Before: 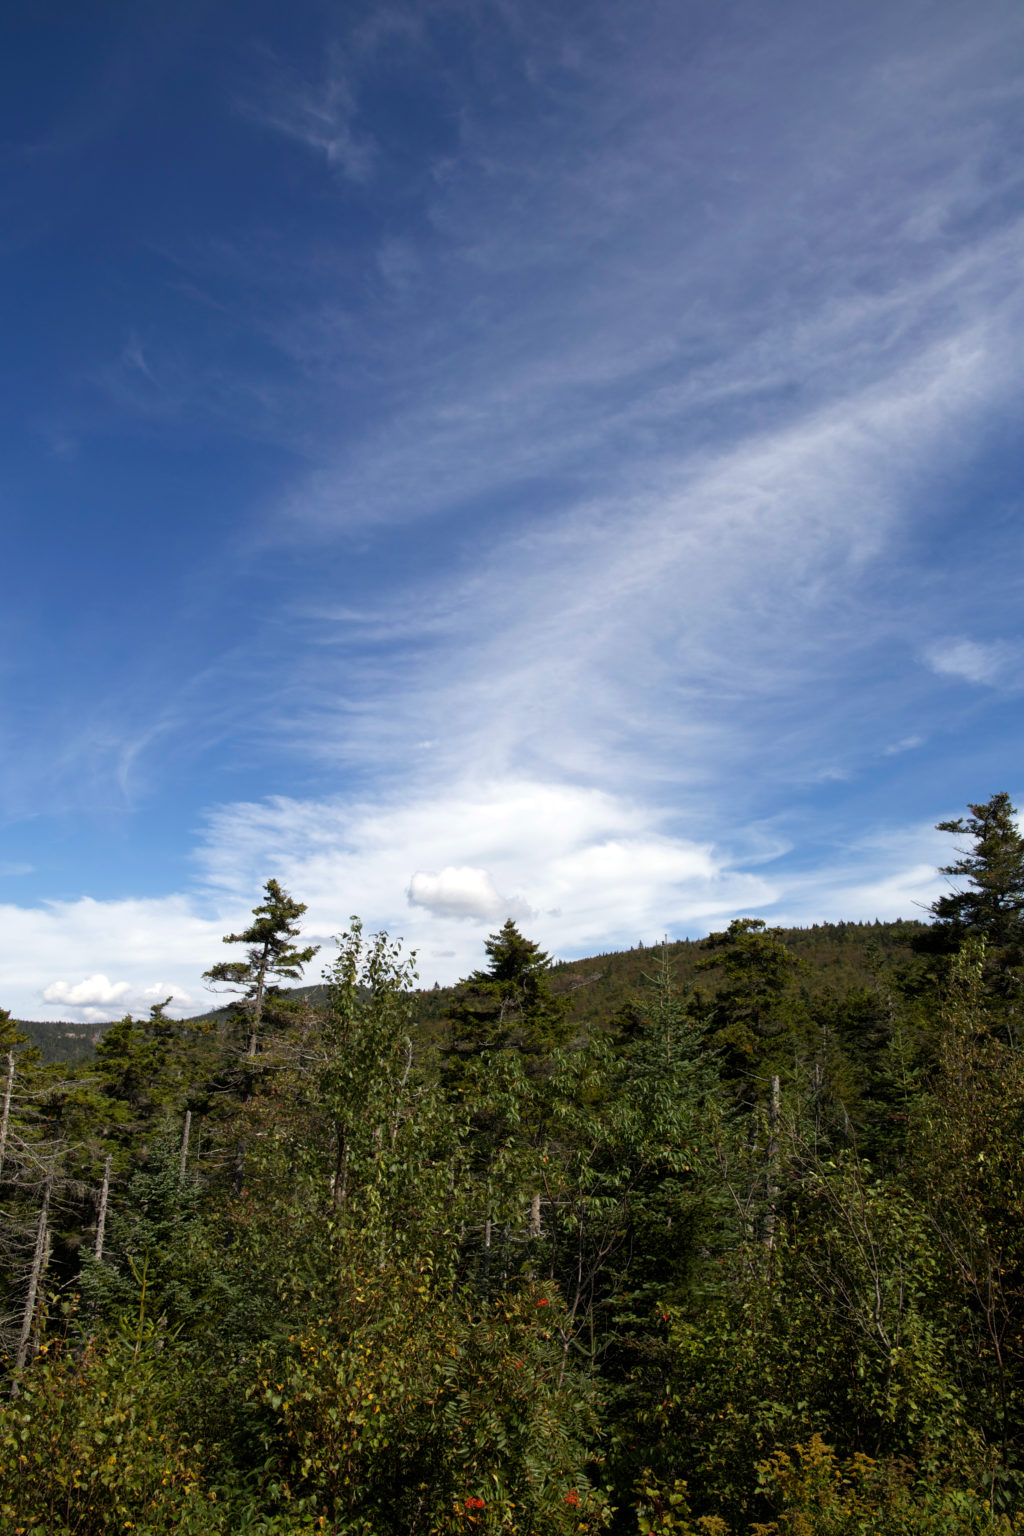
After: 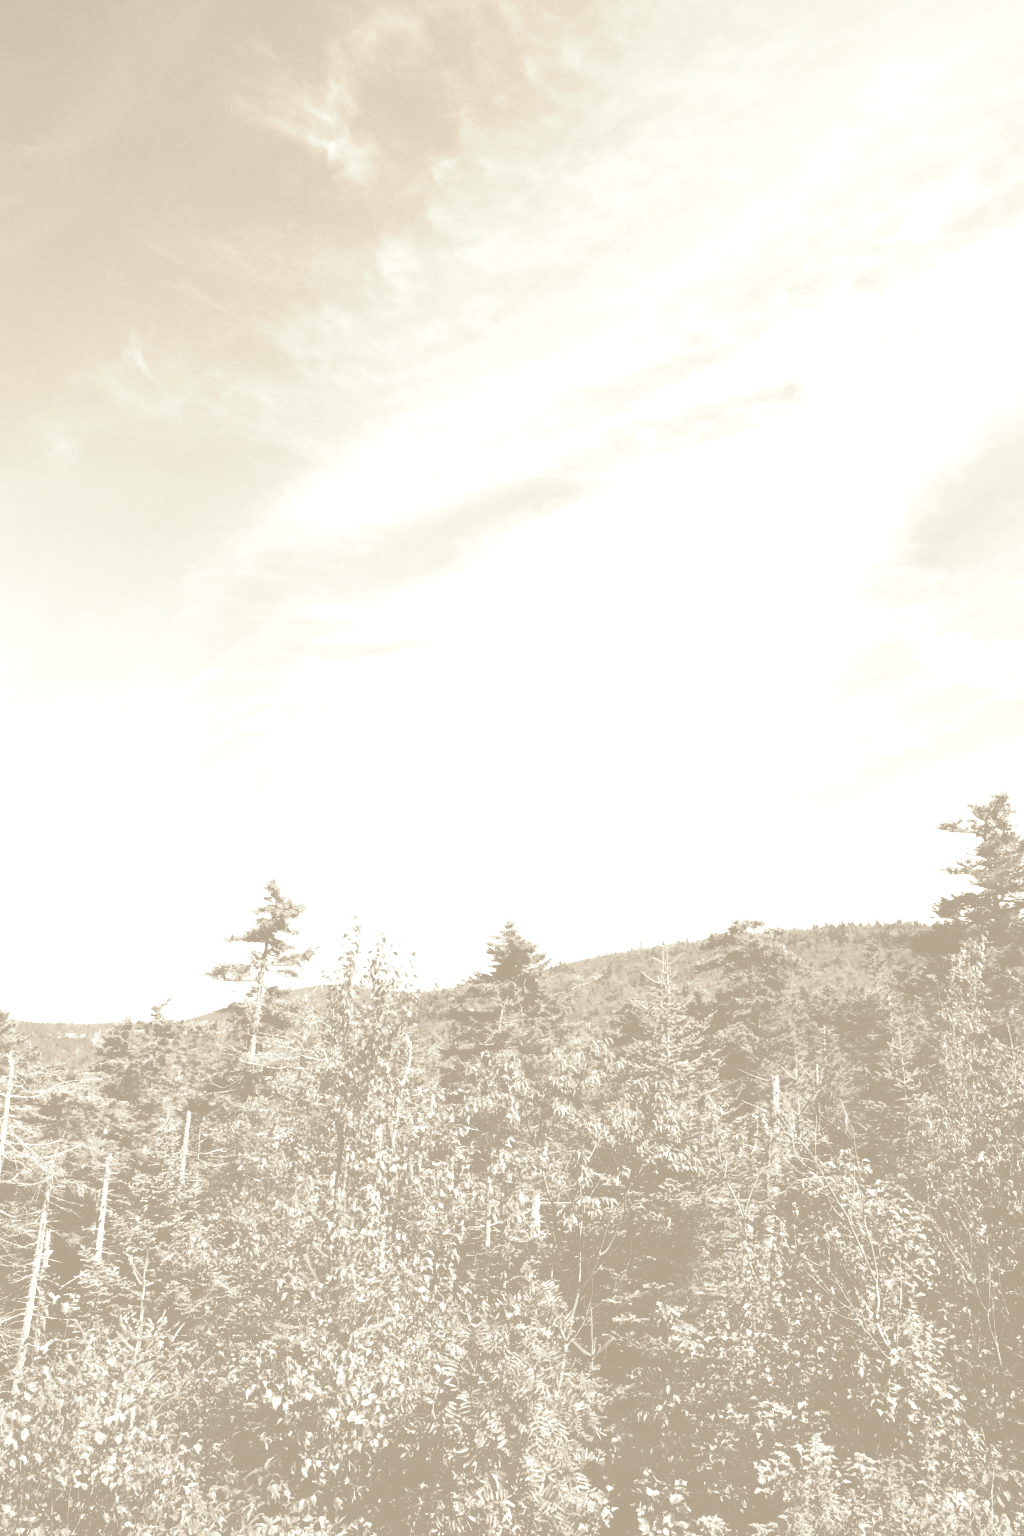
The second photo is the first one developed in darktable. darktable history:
rgb curve: curves: ch0 [(0, 0) (0.21, 0.15) (0.24, 0.21) (0.5, 0.75) (0.75, 0.96) (0.89, 0.99) (1, 1)]; ch1 [(0, 0.02) (0.21, 0.13) (0.25, 0.2) (0.5, 0.67) (0.75, 0.9) (0.89, 0.97) (1, 1)]; ch2 [(0, 0.02) (0.21, 0.13) (0.25, 0.2) (0.5, 0.67) (0.75, 0.9) (0.89, 0.97) (1, 1)], compensate middle gray true
shadows and highlights: shadows 40, highlights -60
split-toning: shadows › hue 37.98°, highlights › hue 185.58°, balance -55.261
colorize: hue 36°, saturation 71%, lightness 80.79%
